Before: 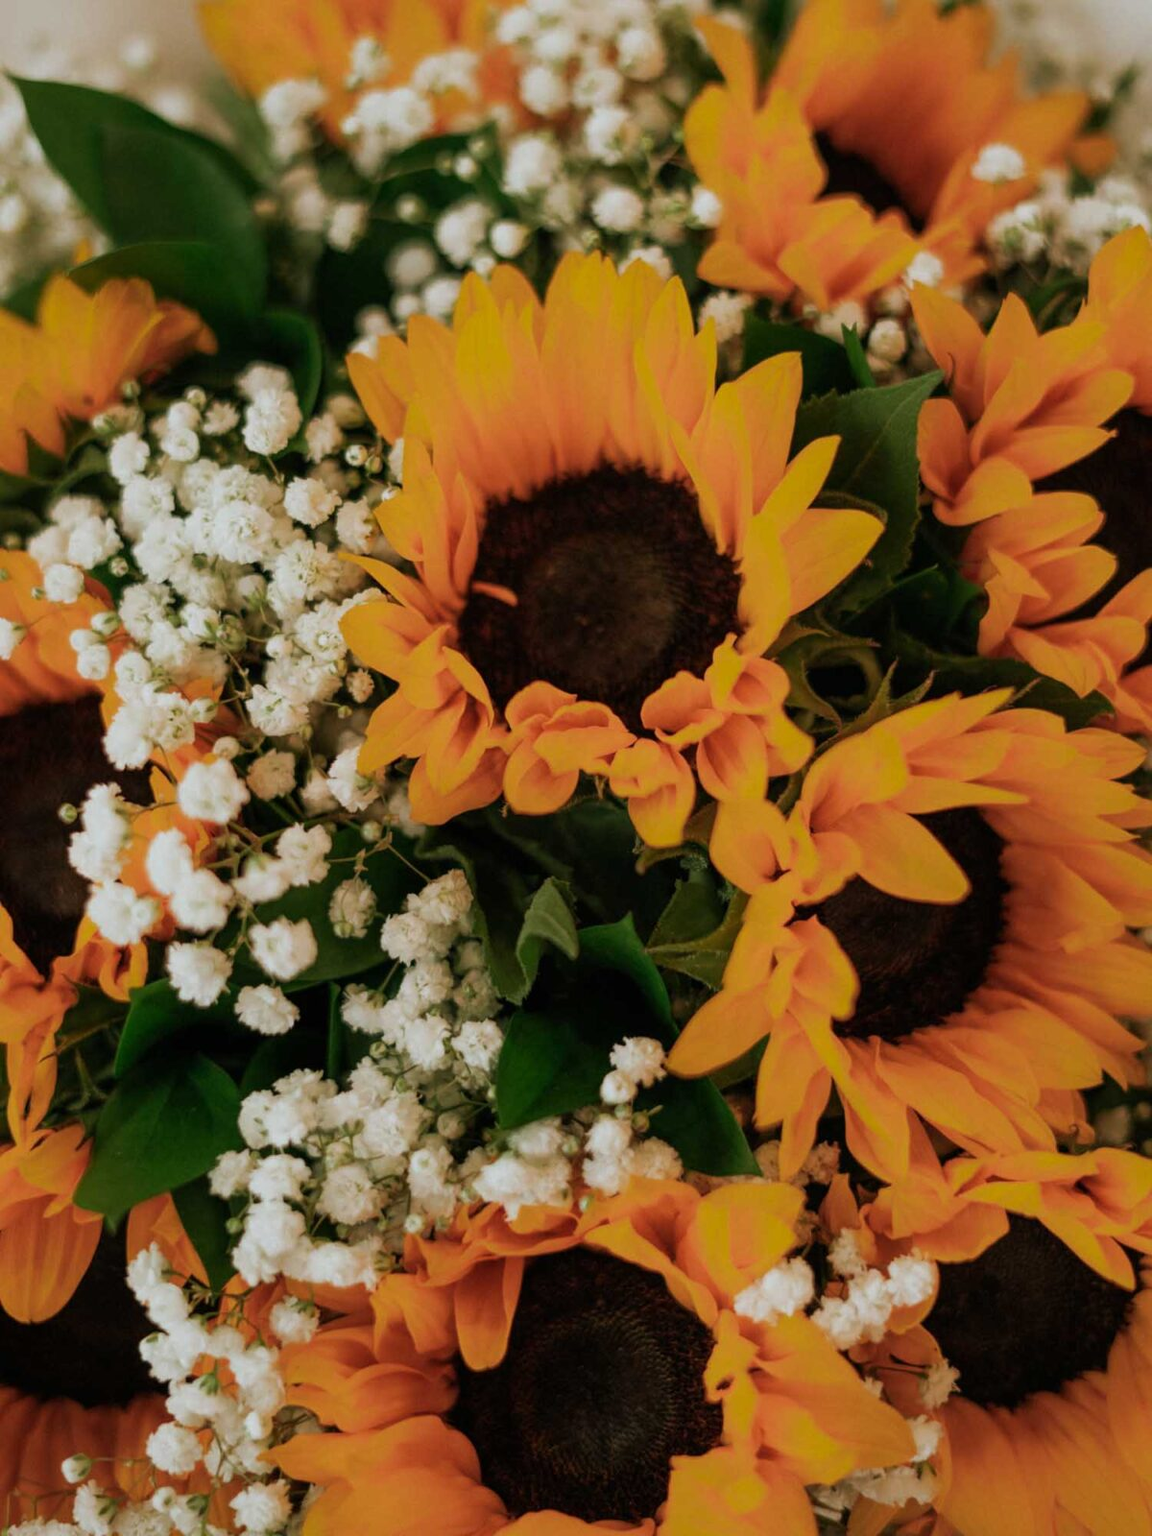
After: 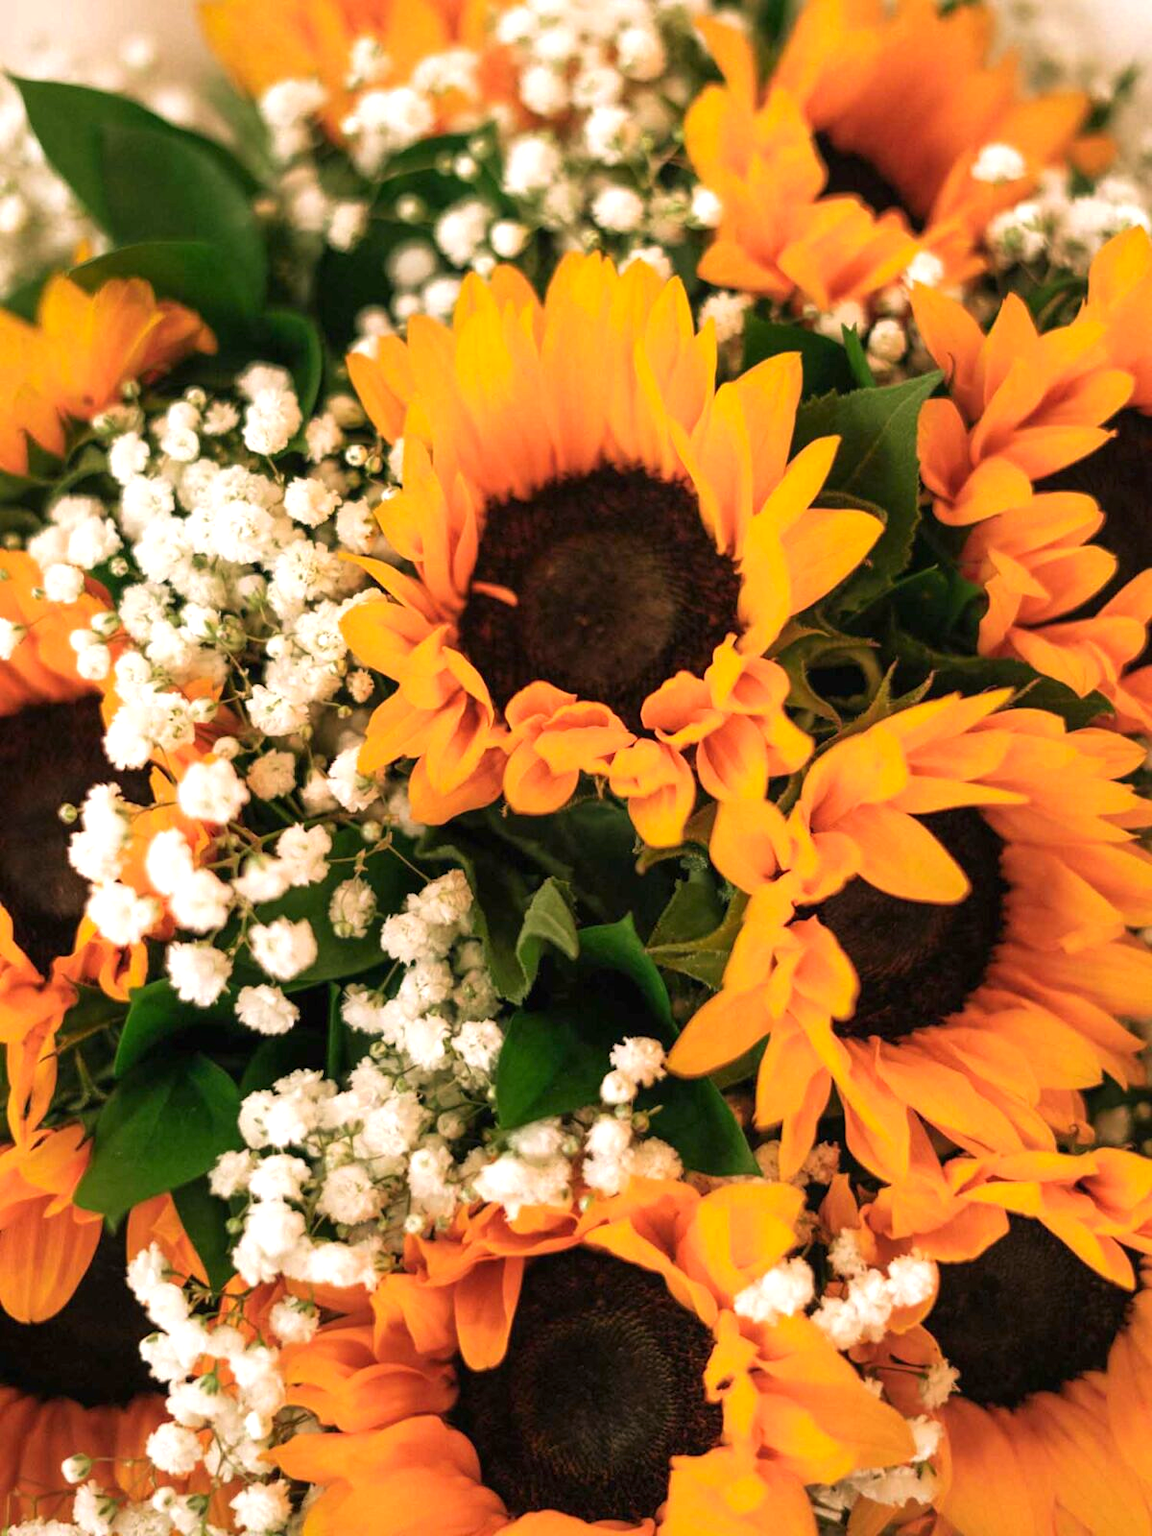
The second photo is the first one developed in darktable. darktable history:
exposure: black level correction 0, exposure 1 EV, compensate highlight preservation false
color correction: highlights a* 7.54, highlights b* 4.31
